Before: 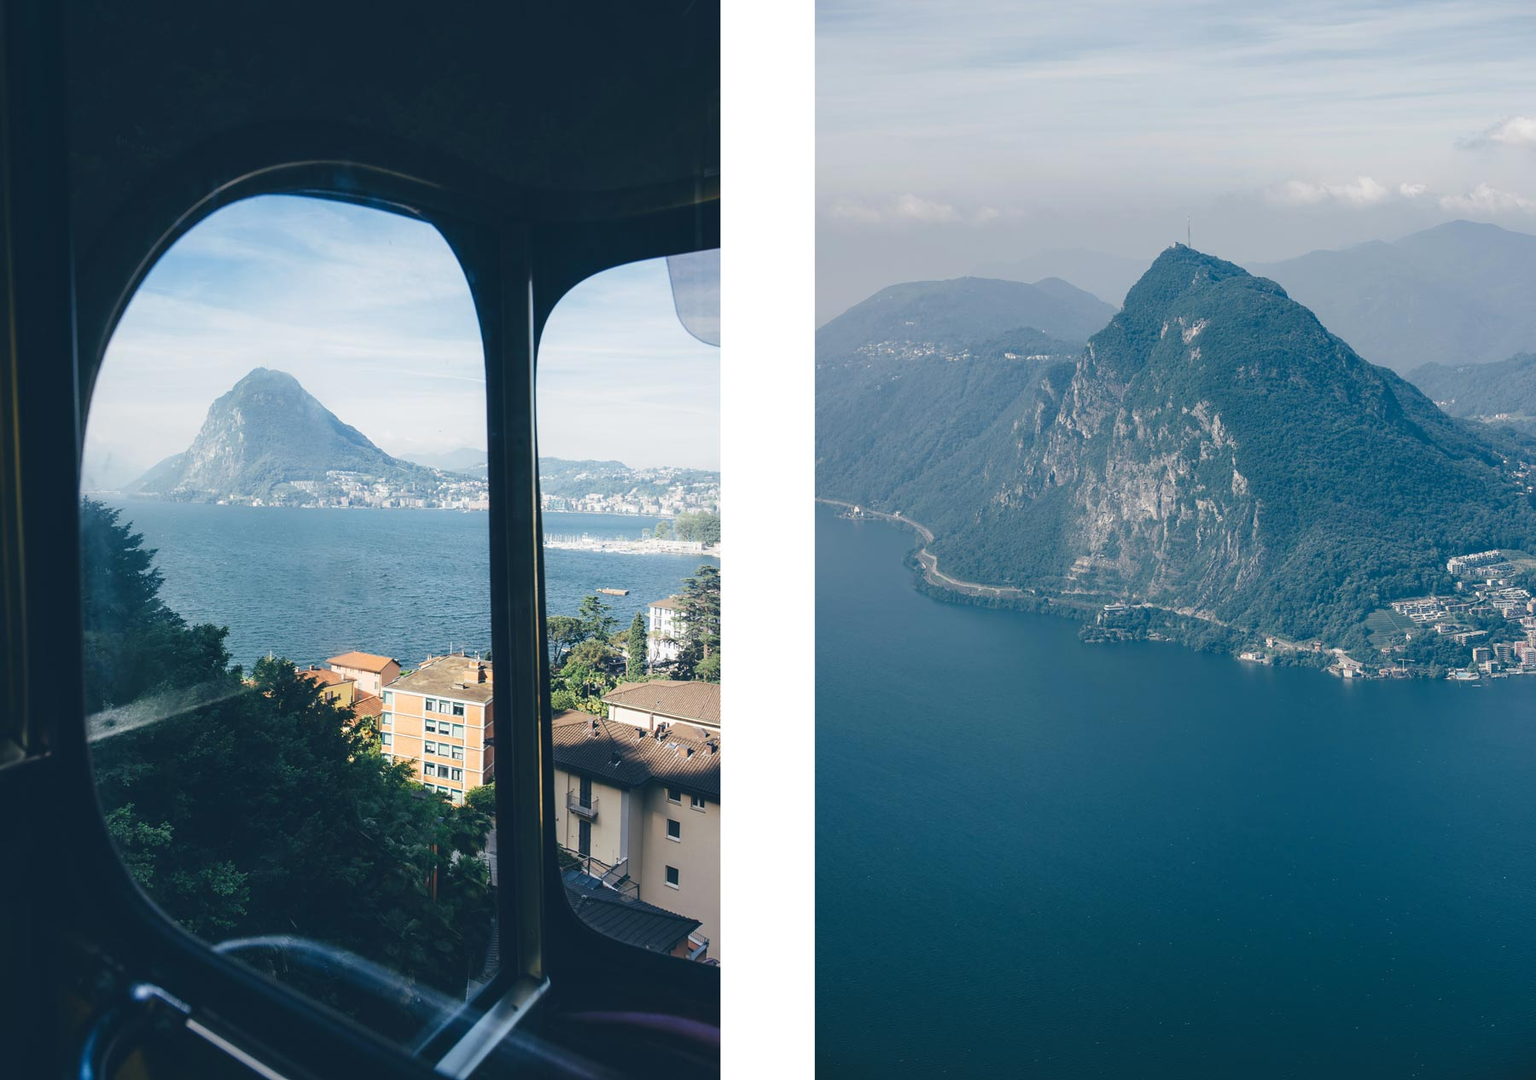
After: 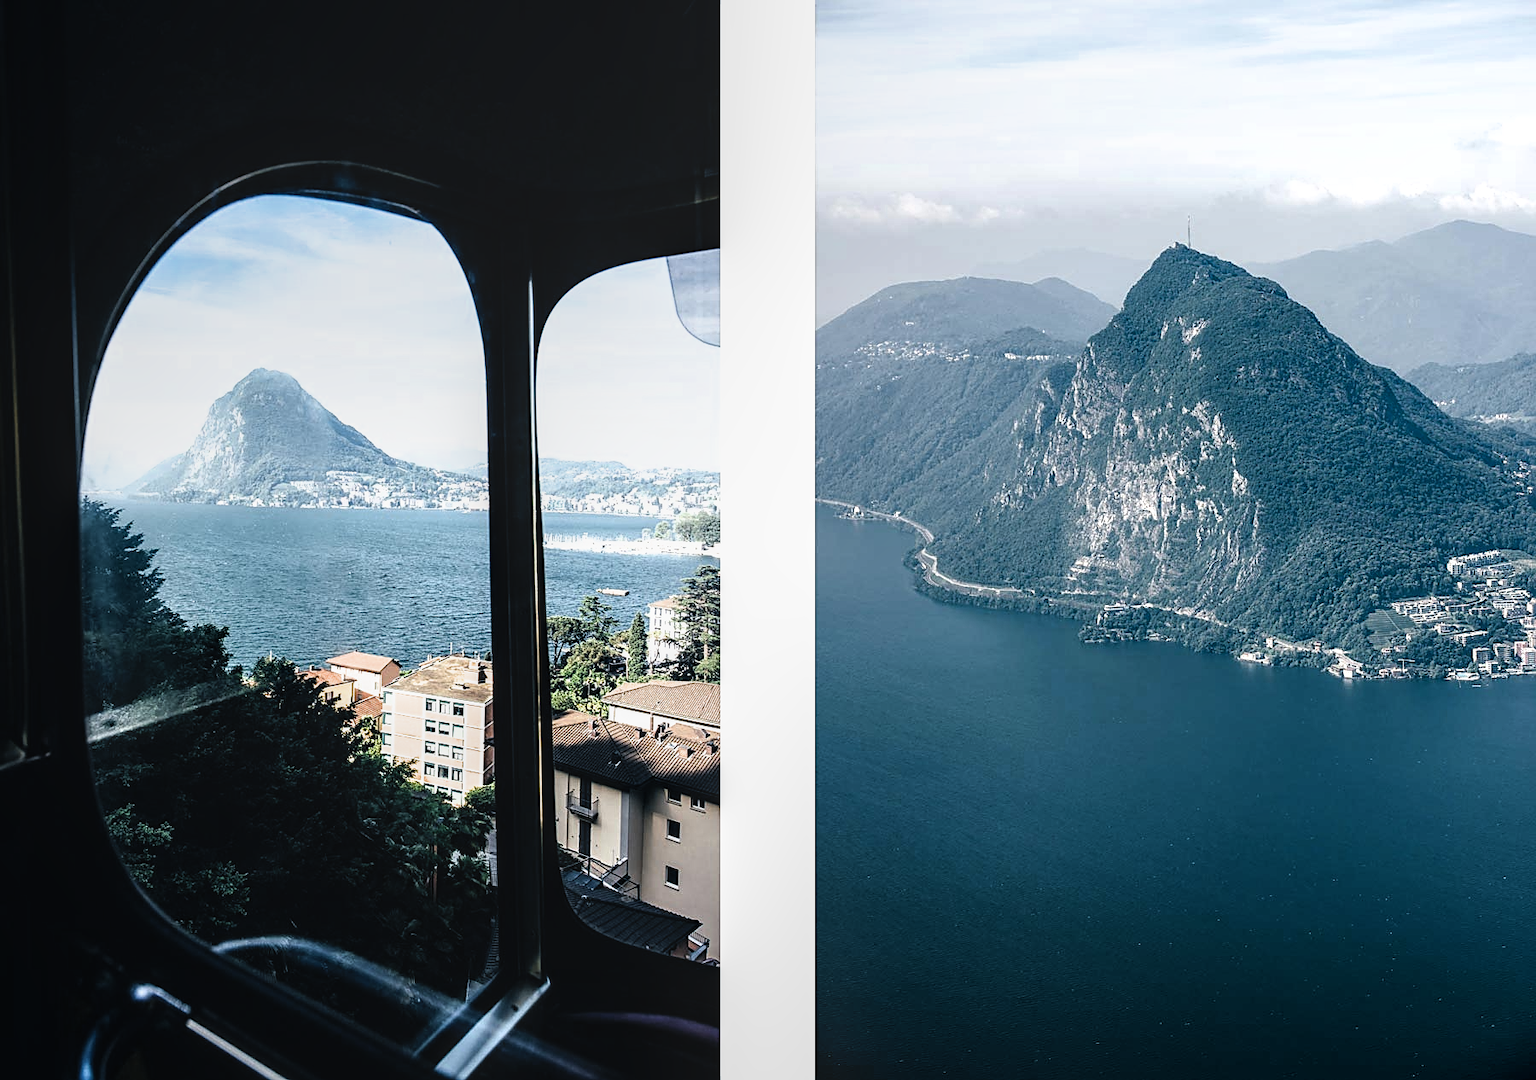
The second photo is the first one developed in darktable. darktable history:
filmic rgb: black relative exposure -8.29 EV, white relative exposure 2.23 EV, hardness 7.09, latitude 86.07%, contrast 1.686, highlights saturation mix -4.18%, shadows ↔ highlights balance -2.28%
sharpen: on, module defaults
local contrast: on, module defaults
